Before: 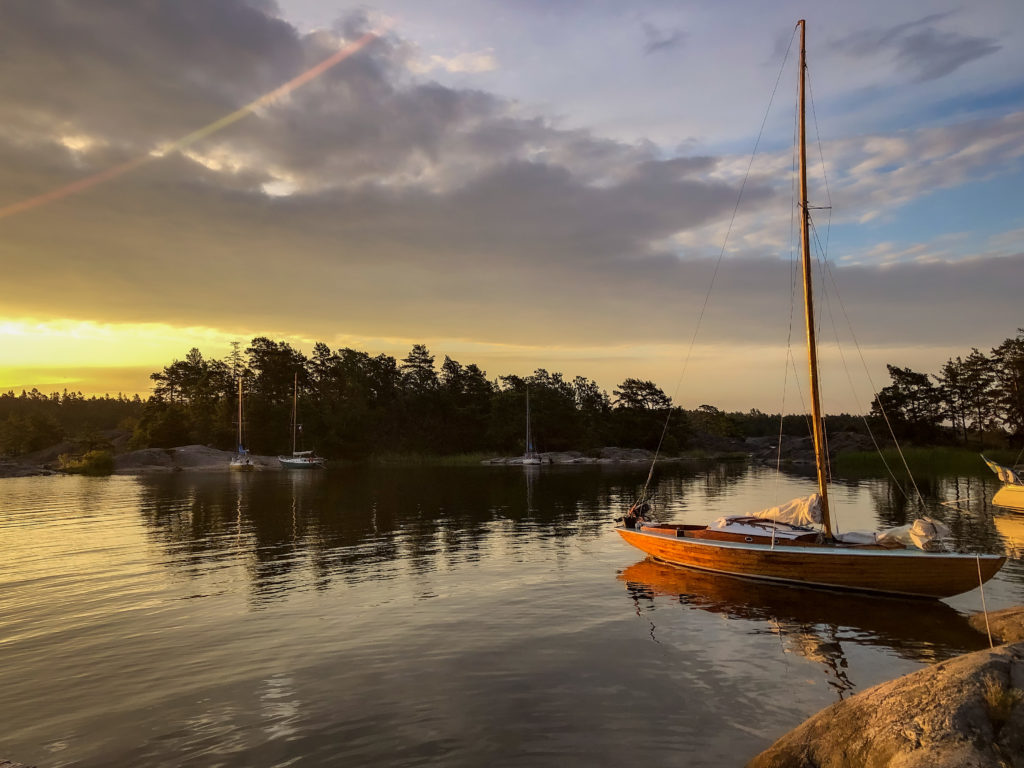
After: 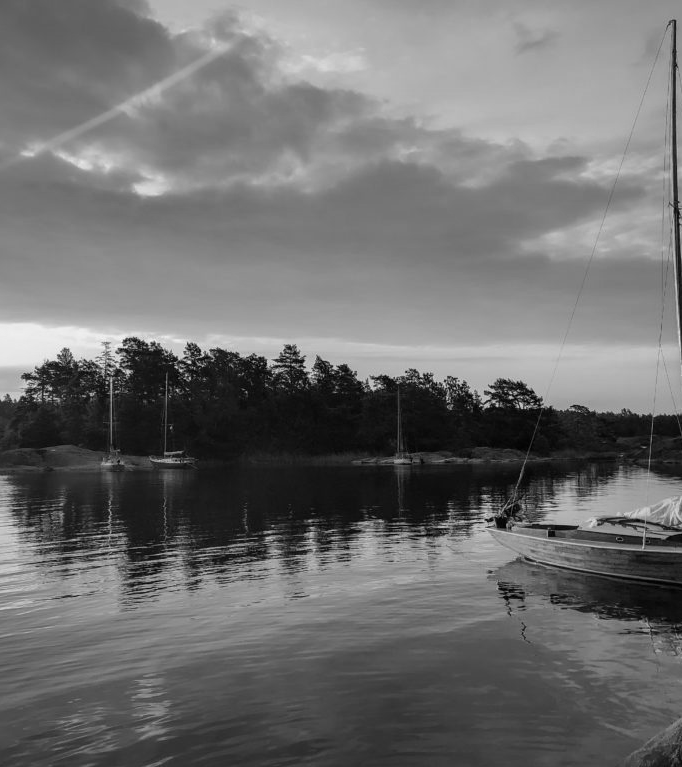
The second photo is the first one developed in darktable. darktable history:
monochrome: on, module defaults
crop and rotate: left 12.673%, right 20.66%
